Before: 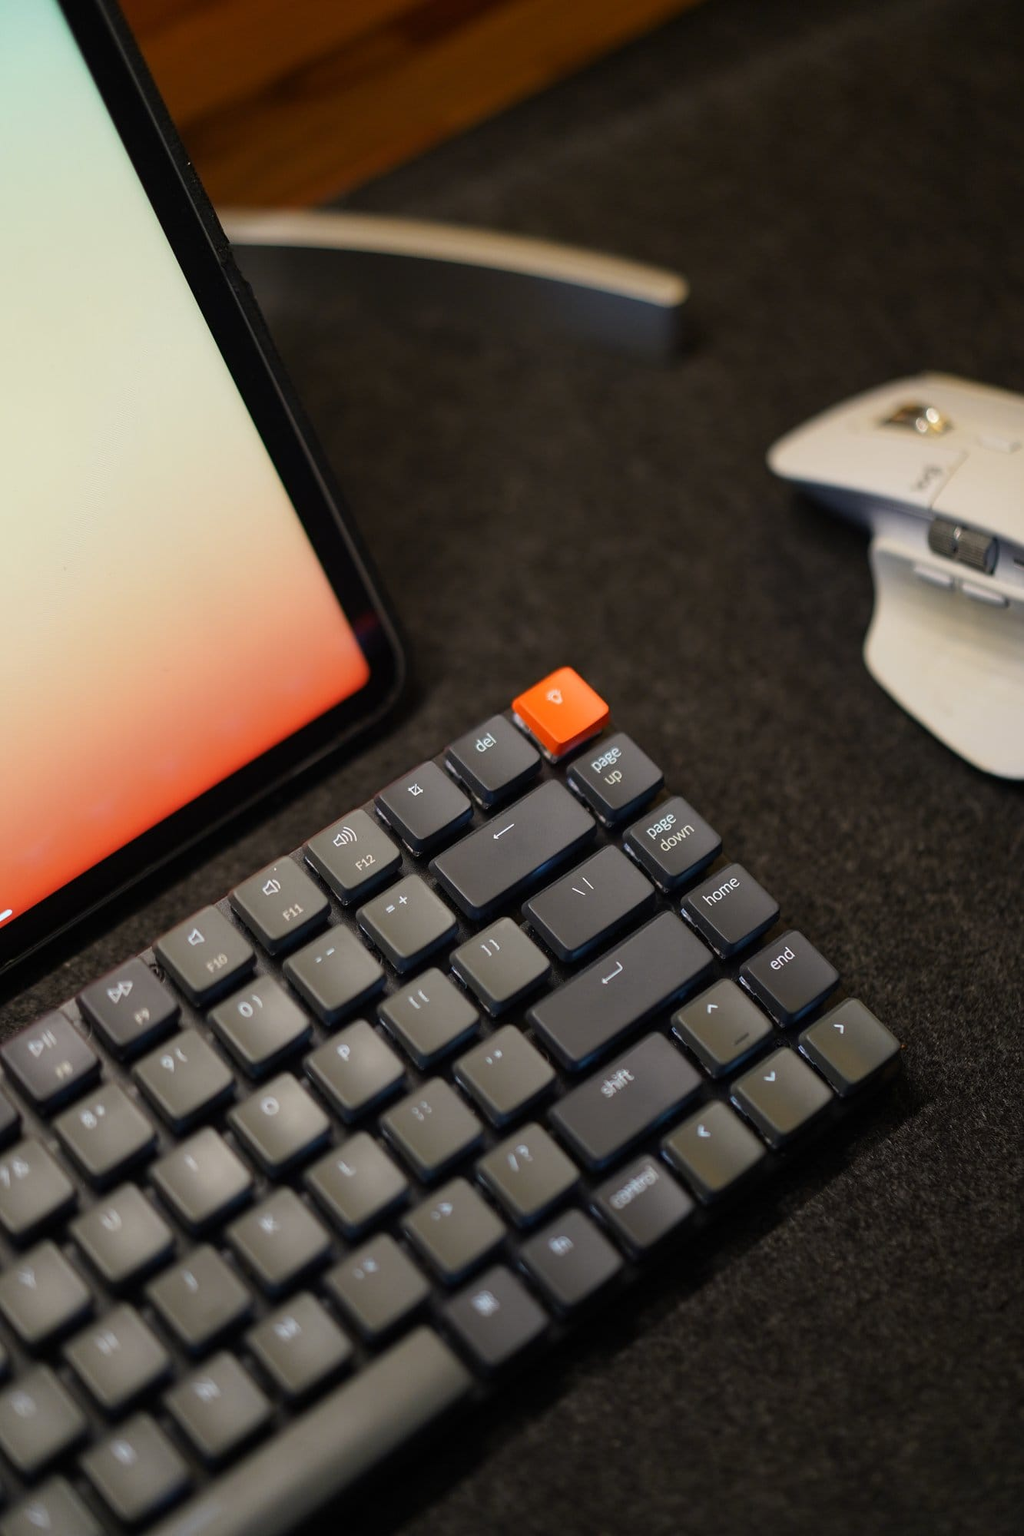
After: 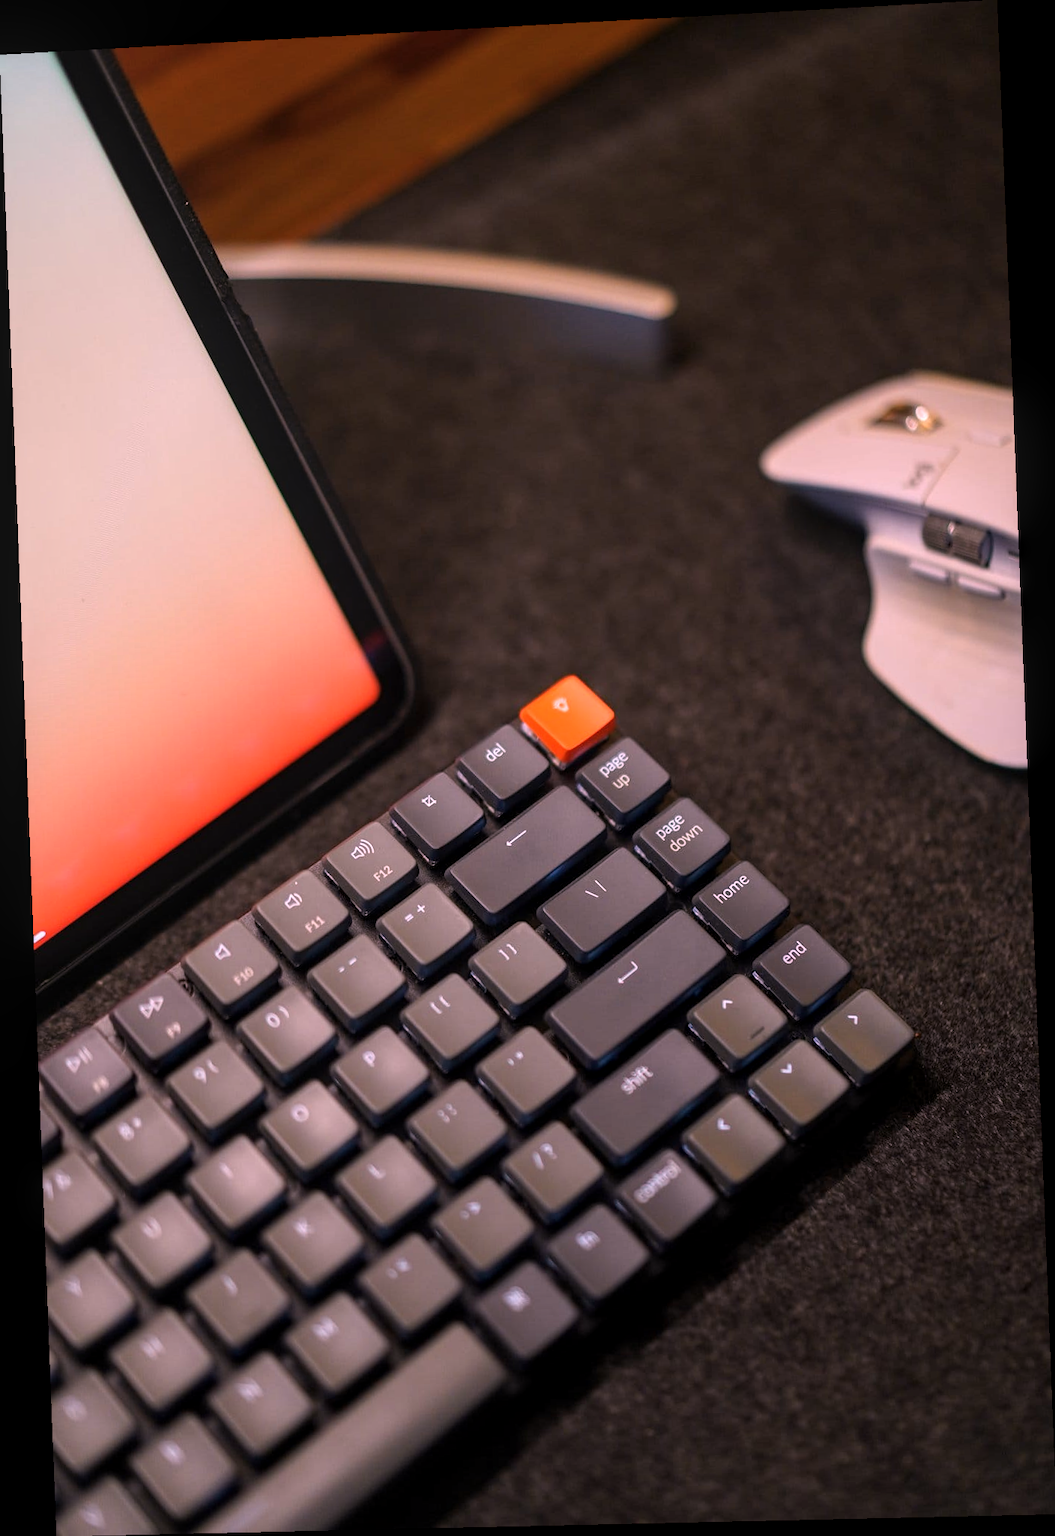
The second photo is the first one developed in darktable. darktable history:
local contrast: on, module defaults
white balance: red 1.188, blue 1.11
rotate and perspective: rotation -2.22°, lens shift (horizontal) -0.022, automatic cropping off
